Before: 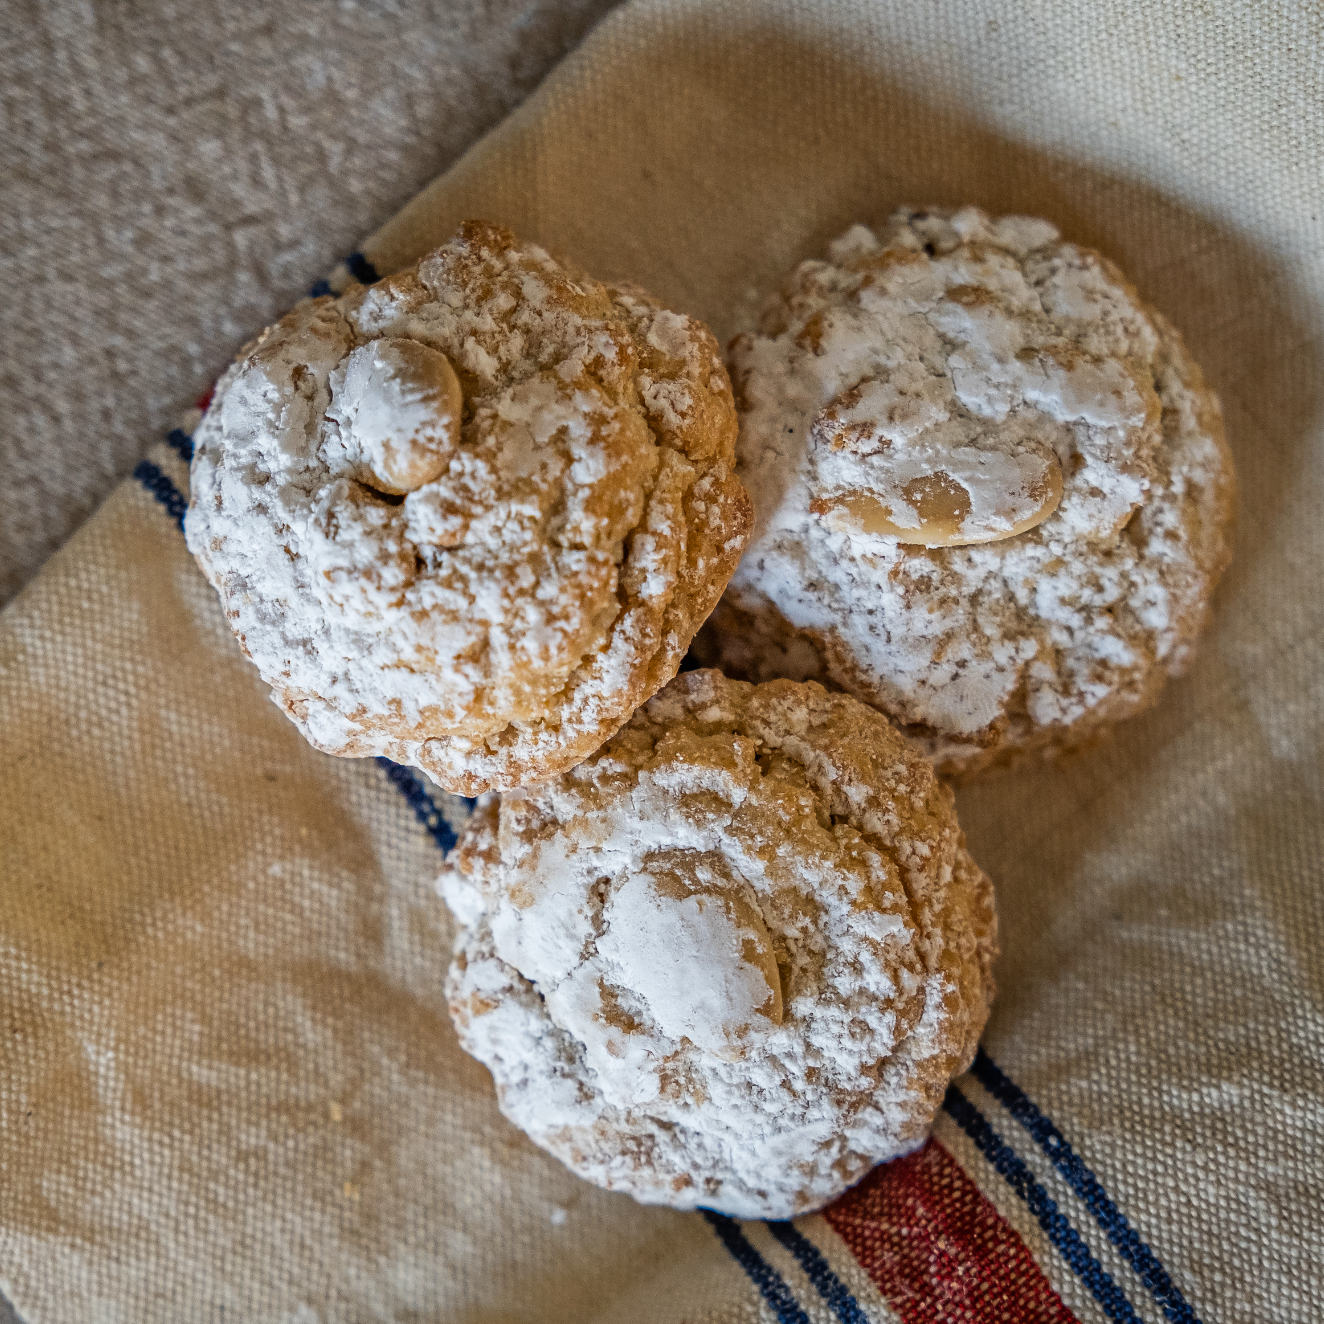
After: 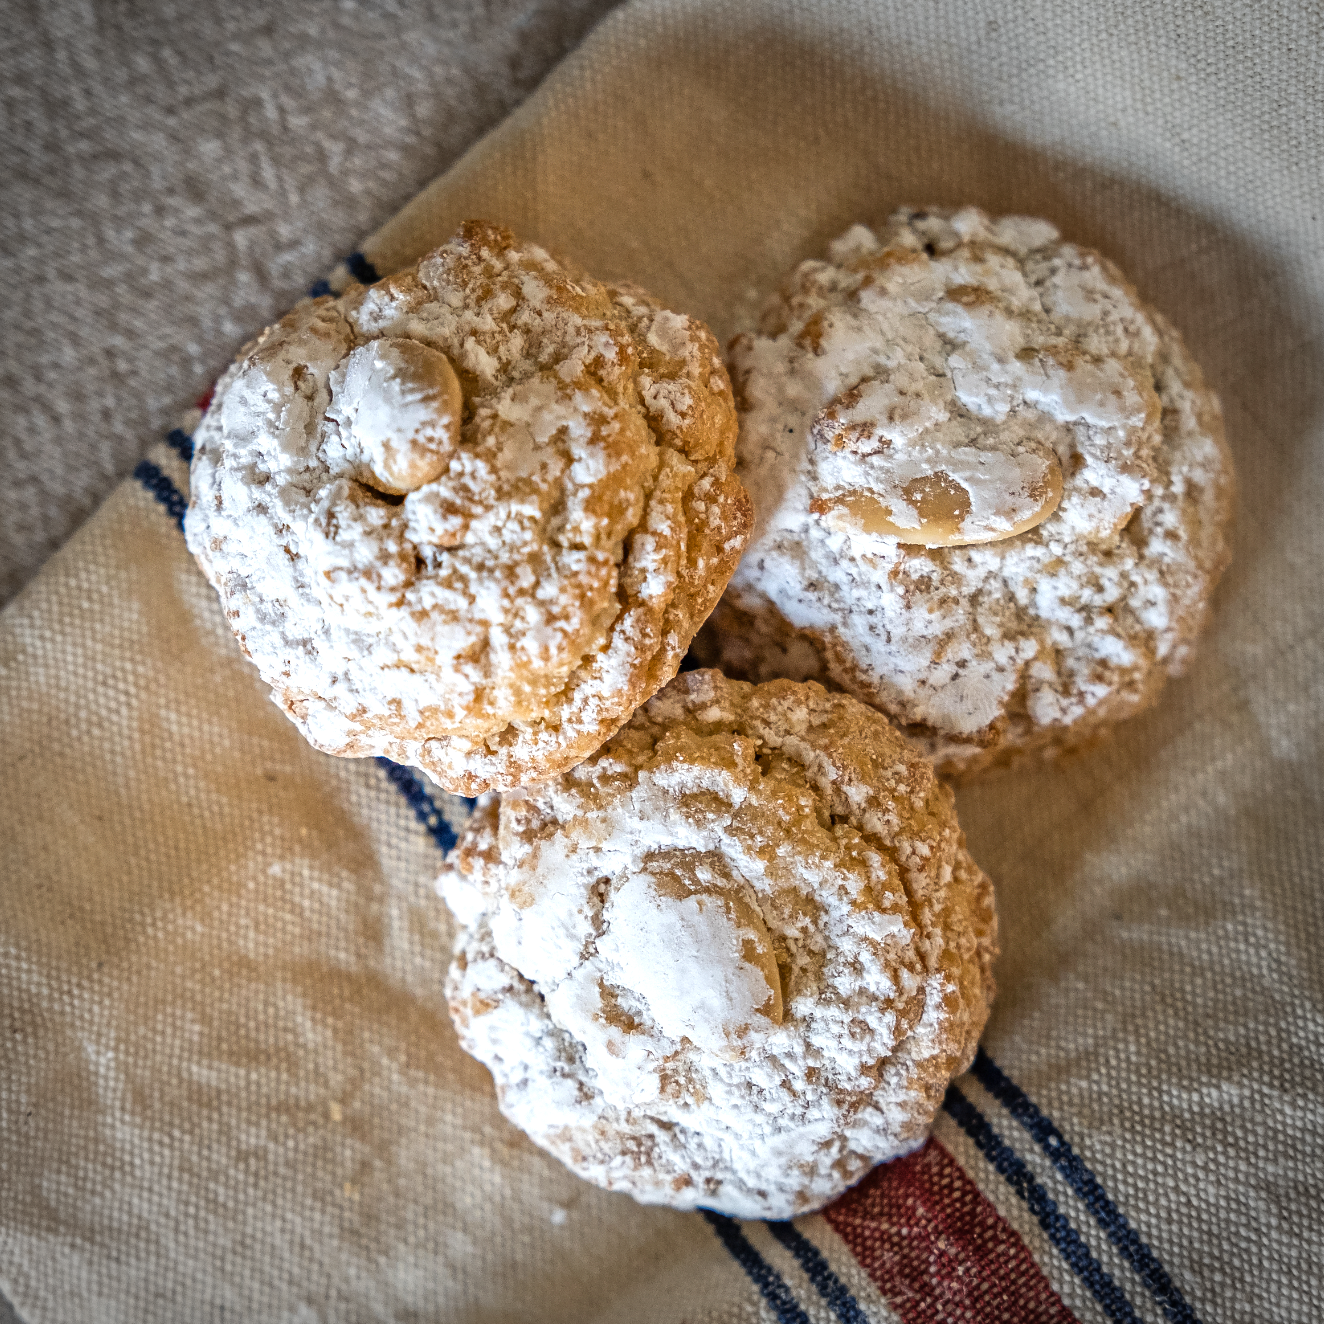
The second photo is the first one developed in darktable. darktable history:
vignetting: fall-off start 71.74%
exposure: exposure 0.515 EV, compensate highlight preservation false
